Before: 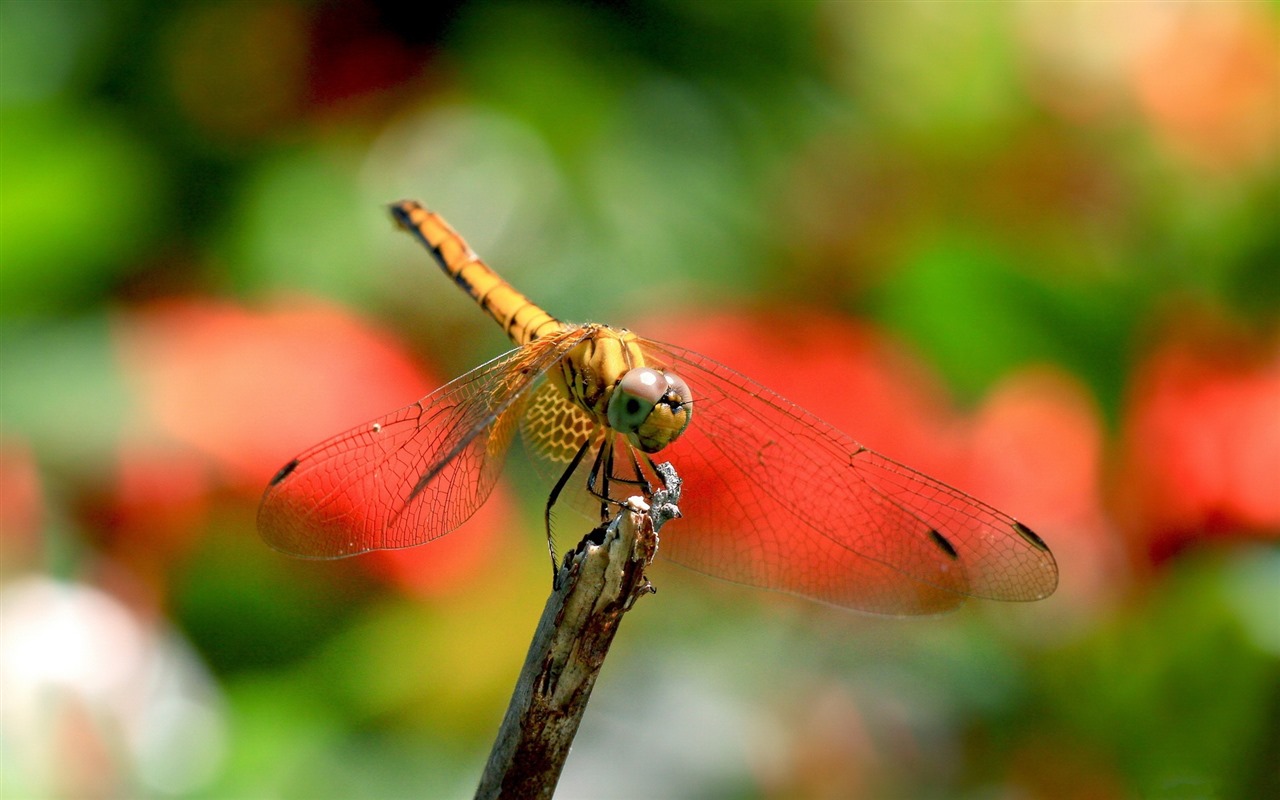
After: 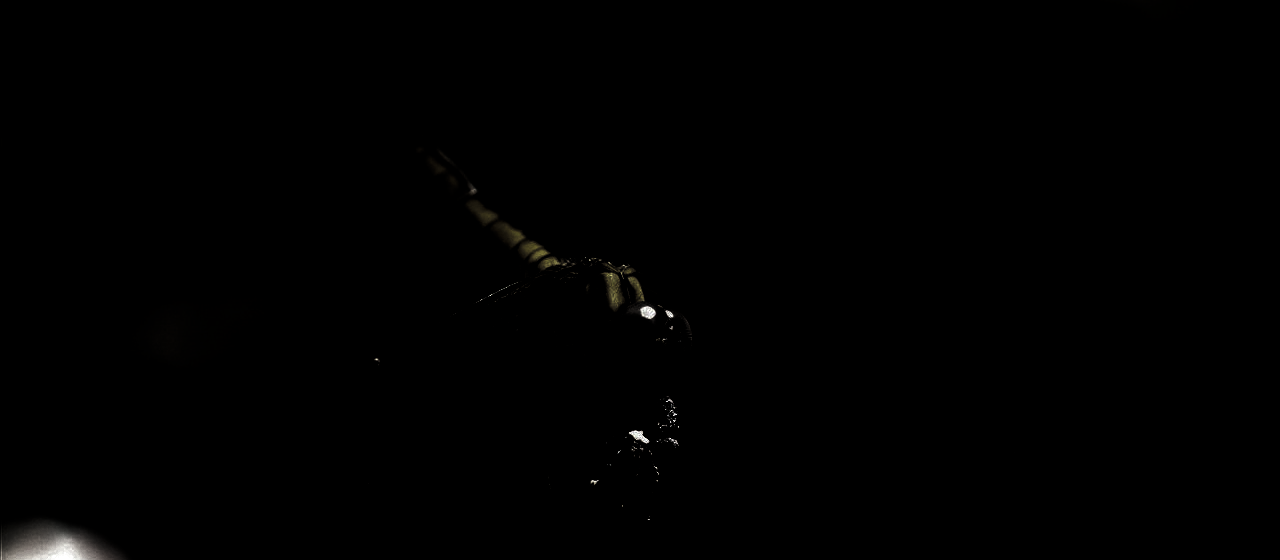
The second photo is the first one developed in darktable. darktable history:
levels: levels [0.721, 0.937, 0.997]
crop and rotate: top 8.455%, bottom 21.486%
